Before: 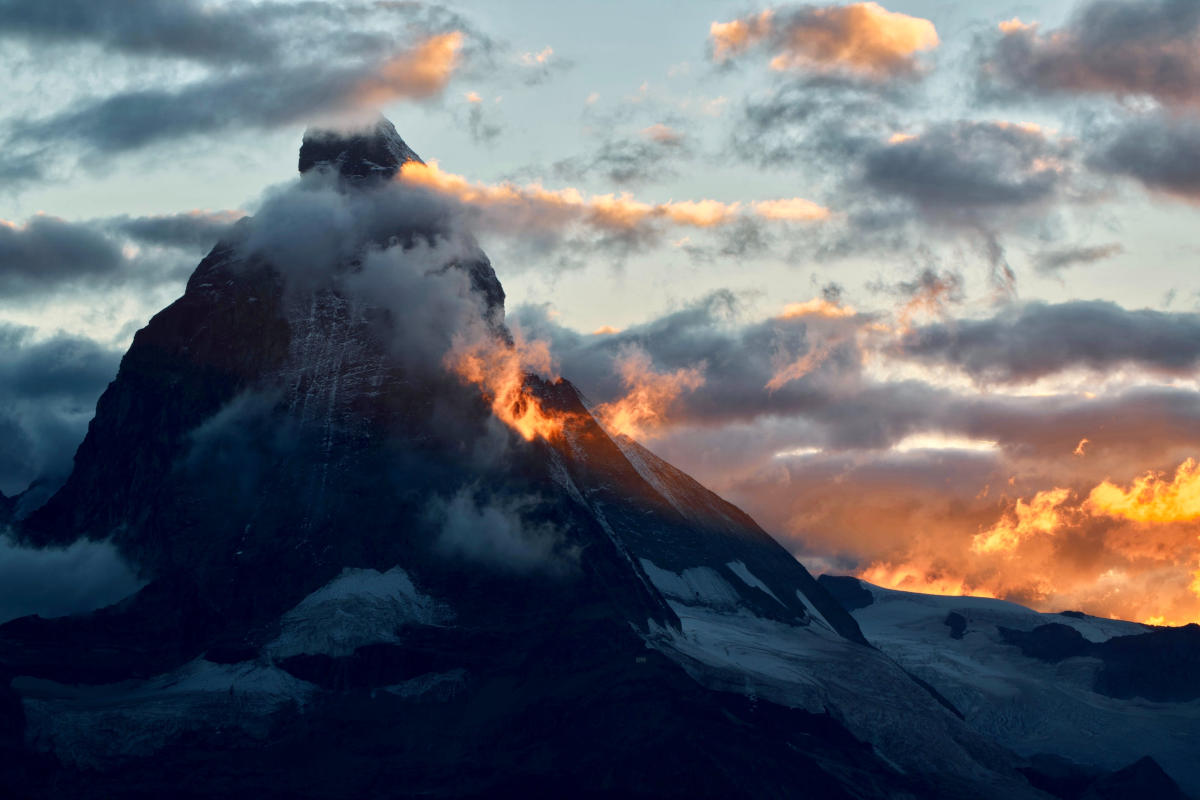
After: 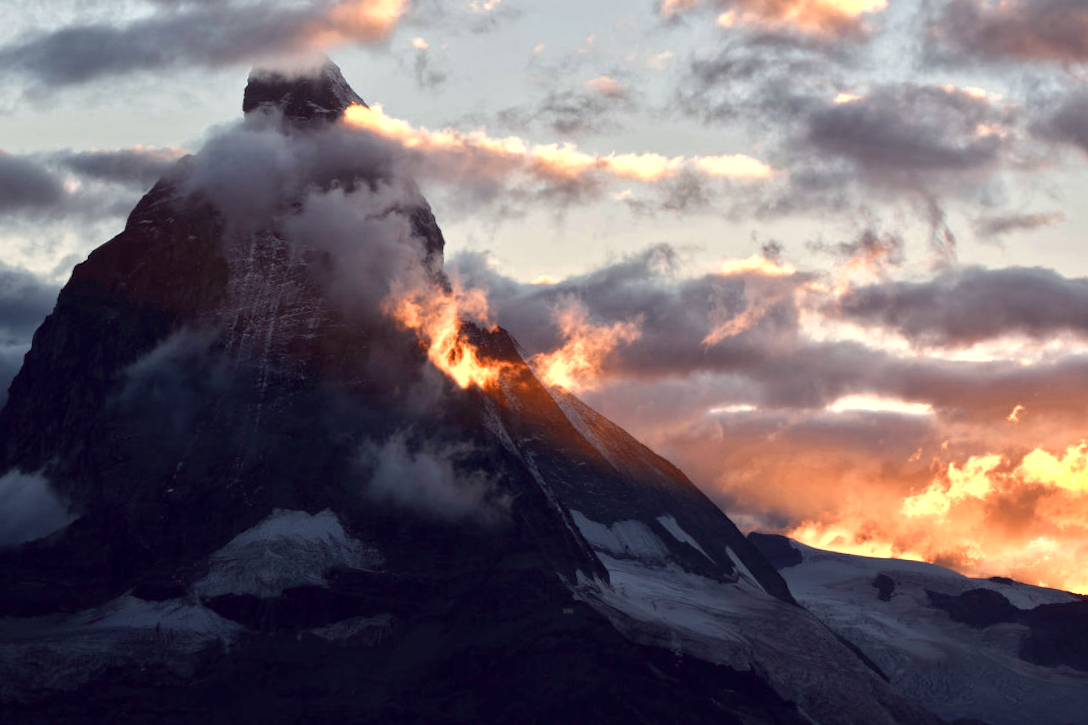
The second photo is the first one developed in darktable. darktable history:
rgb levels: mode RGB, independent channels, levels [[0, 0.474, 1], [0, 0.5, 1], [0, 0.5, 1]]
exposure: exposure -0.01 EV, compensate highlight preservation false
crop and rotate: angle -1.96°, left 3.097%, top 4.154%, right 1.586%, bottom 0.529%
color zones: curves: ch0 [(0.018, 0.548) (0.197, 0.654) (0.425, 0.447) (0.605, 0.658) (0.732, 0.579)]; ch1 [(0.105, 0.531) (0.224, 0.531) (0.386, 0.39) (0.618, 0.456) (0.732, 0.456) (0.956, 0.421)]; ch2 [(0.039, 0.583) (0.215, 0.465) (0.399, 0.544) (0.465, 0.548) (0.614, 0.447) (0.724, 0.43) (0.882, 0.623) (0.956, 0.632)]
